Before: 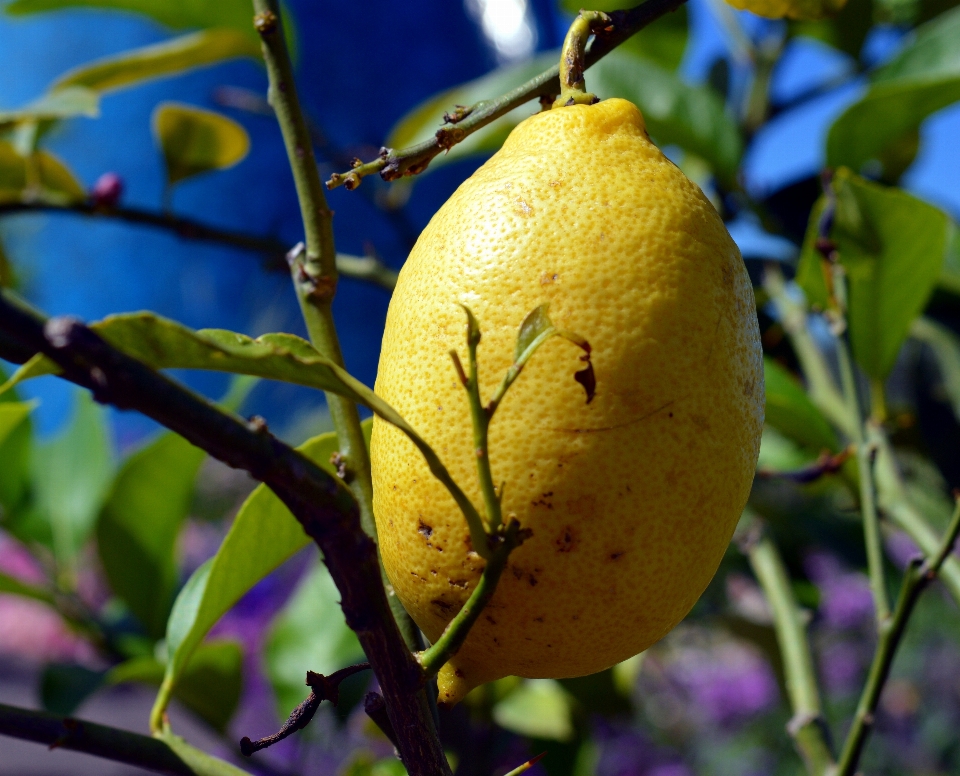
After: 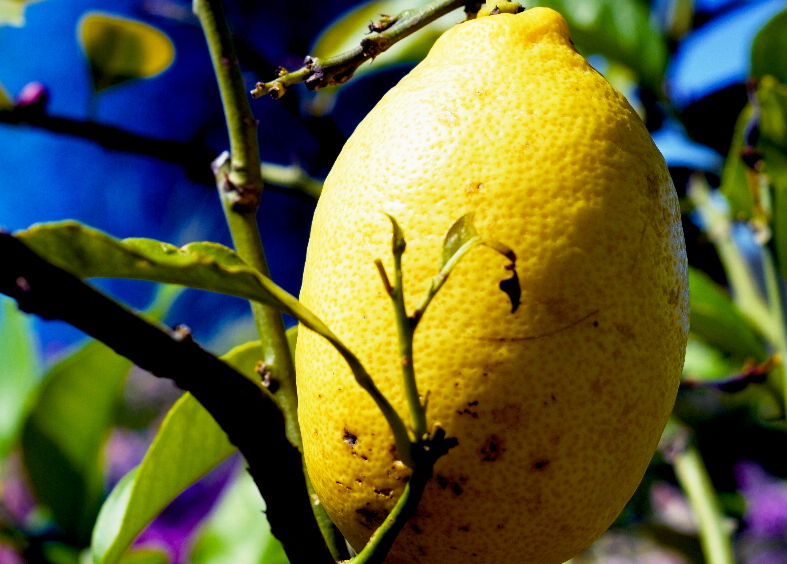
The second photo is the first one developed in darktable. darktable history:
crop: left 7.856%, top 11.836%, right 10.12%, bottom 15.387%
base curve: curves: ch0 [(0, 0) (0.088, 0.125) (0.176, 0.251) (0.354, 0.501) (0.613, 0.749) (1, 0.877)], preserve colors none
contrast brightness saturation: saturation -0.1
color balance rgb: shadows lift › luminance -21.66%, shadows lift › chroma 6.57%, shadows lift › hue 270°, power › chroma 0.68%, power › hue 60°, highlights gain › luminance 6.08%, highlights gain › chroma 1.33%, highlights gain › hue 90°, global offset › luminance -0.87%, perceptual saturation grading › global saturation 26.86%, perceptual saturation grading › highlights -28.39%, perceptual saturation grading › mid-tones 15.22%, perceptual saturation grading › shadows 33.98%, perceptual brilliance grading › highlights 10%, perceptual brilliance grading › mid-tones 5%
